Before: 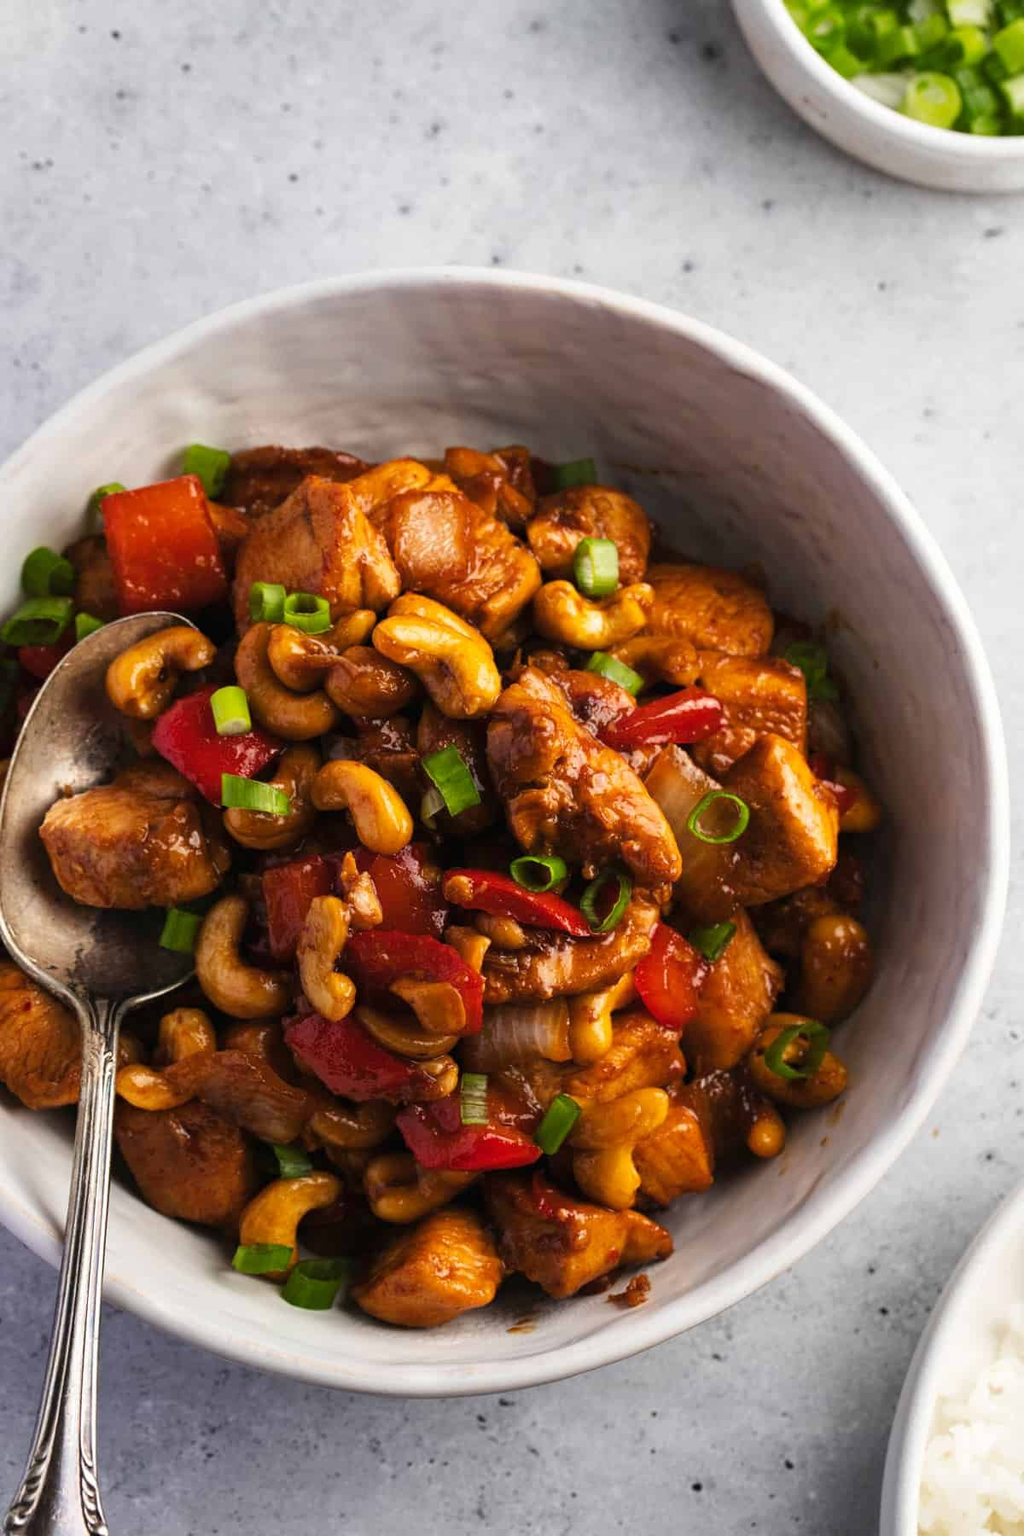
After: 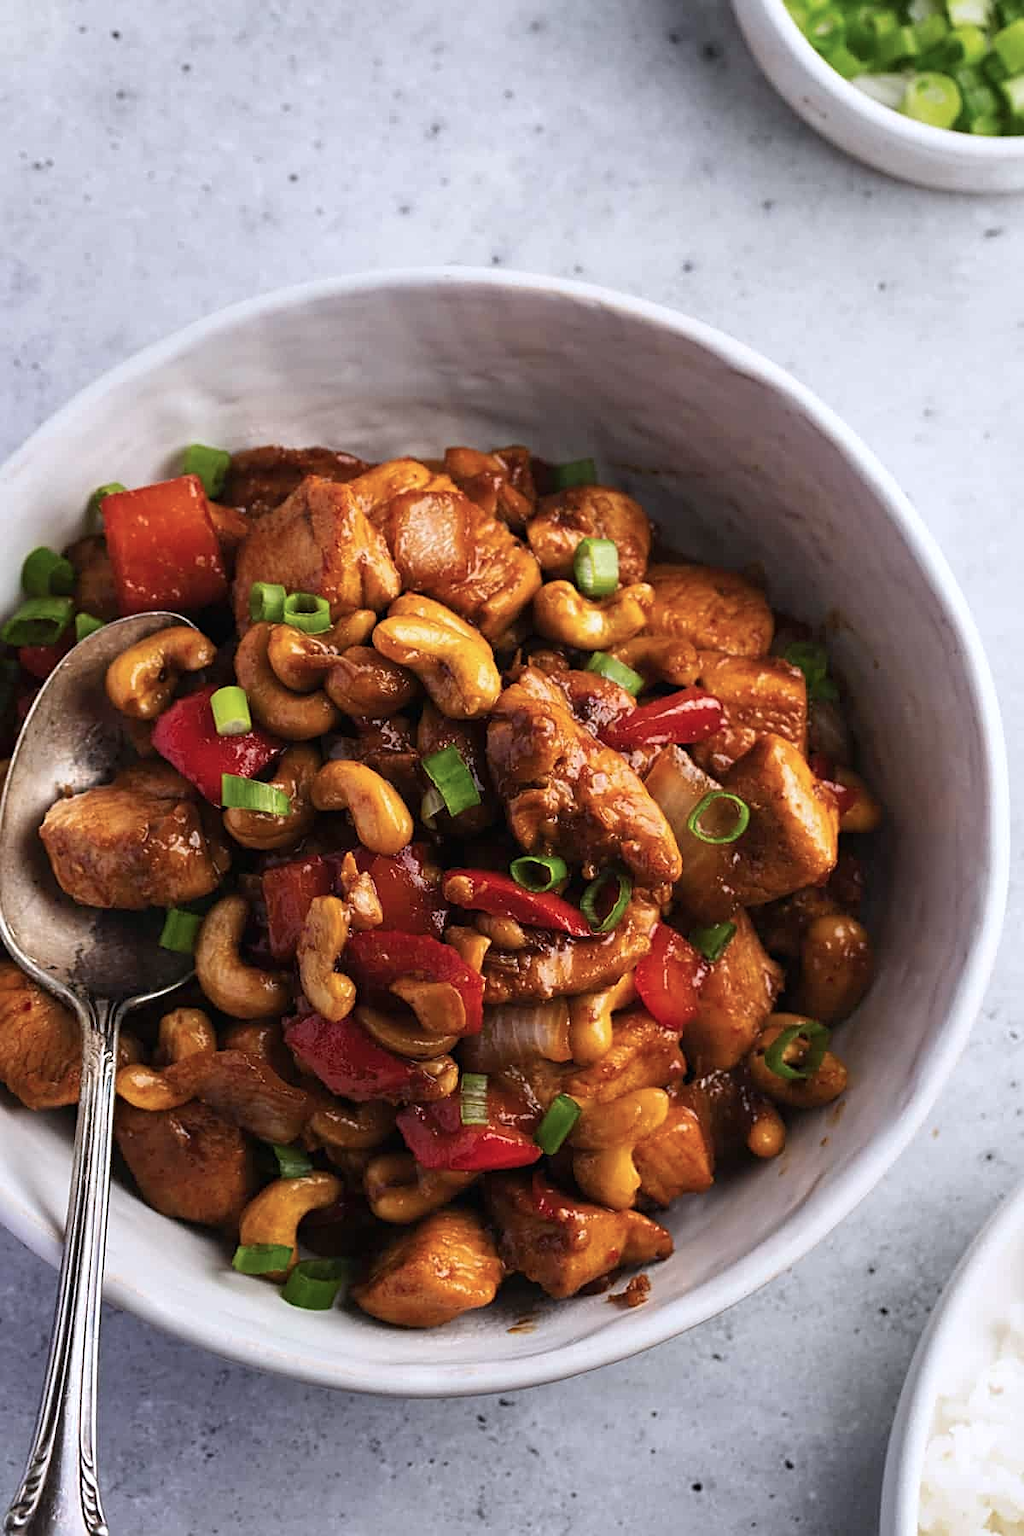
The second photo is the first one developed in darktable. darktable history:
color balance rgb: linear chroma grading › shadows -7.146%, linear chroma grading › highlights -6.491%, linear chroma grading › global chroma -10.341%, linear chroma grading › mid-tones -7.65%, perceptual saturation grading › global saturation 9.786%, global vibrance 0.649%
color calibration: illuminant as shot in camera, x 0.358, y 0.373, temperature 4628.91 K, saturation algorithm version 1 (2020)
sharpen: on, module defaults
